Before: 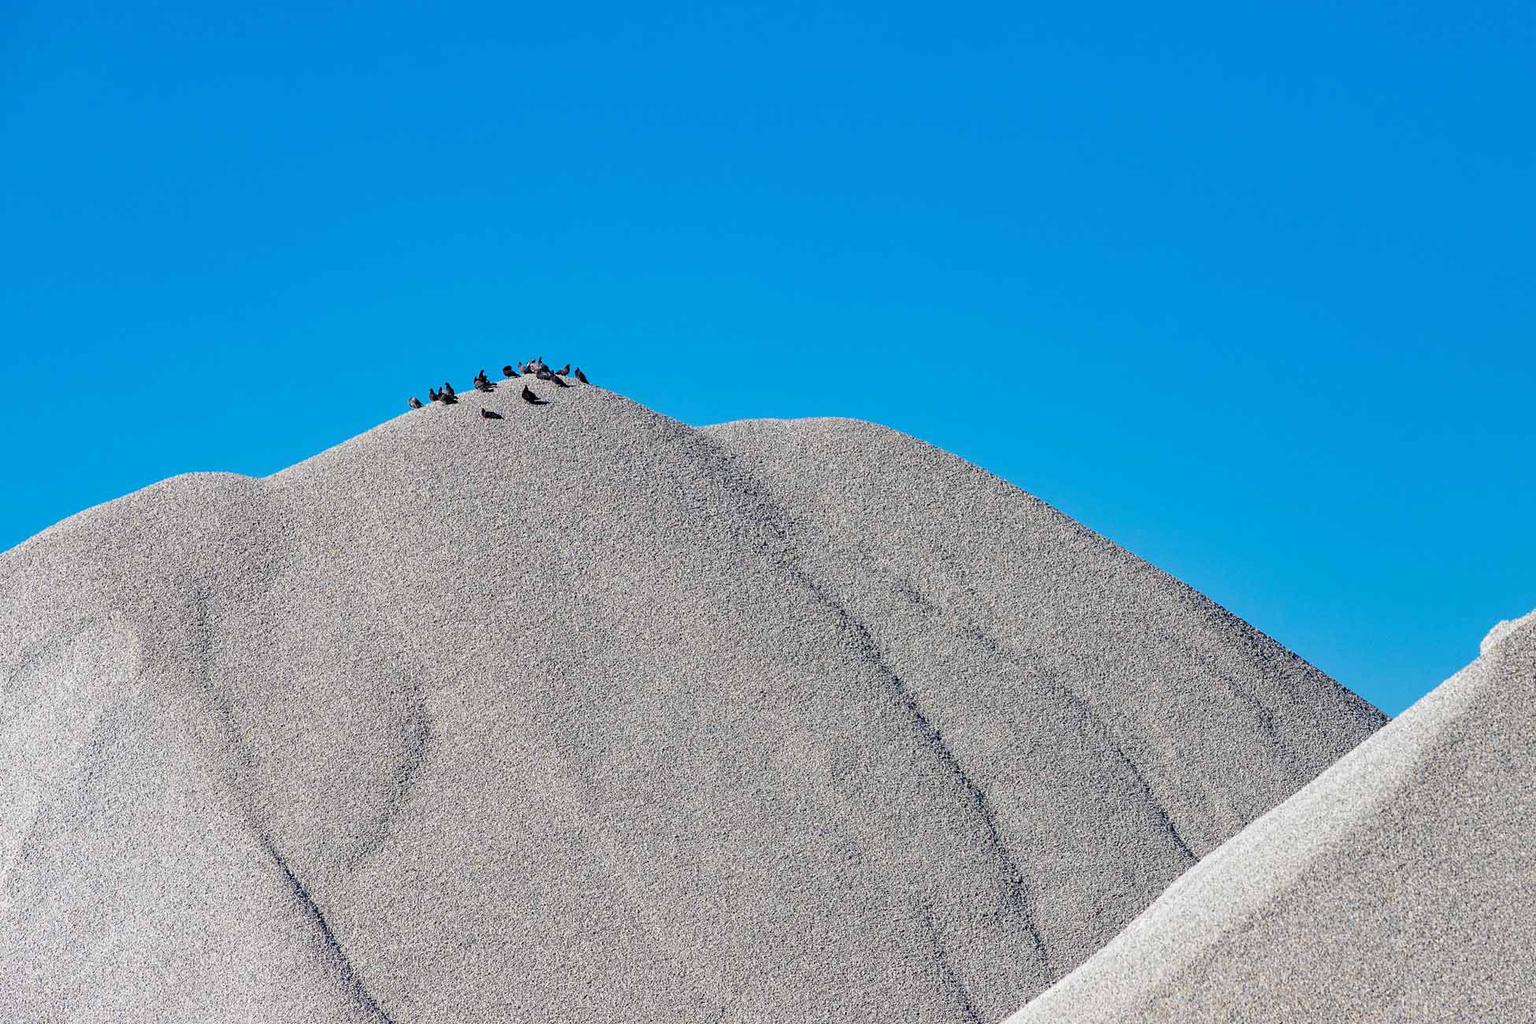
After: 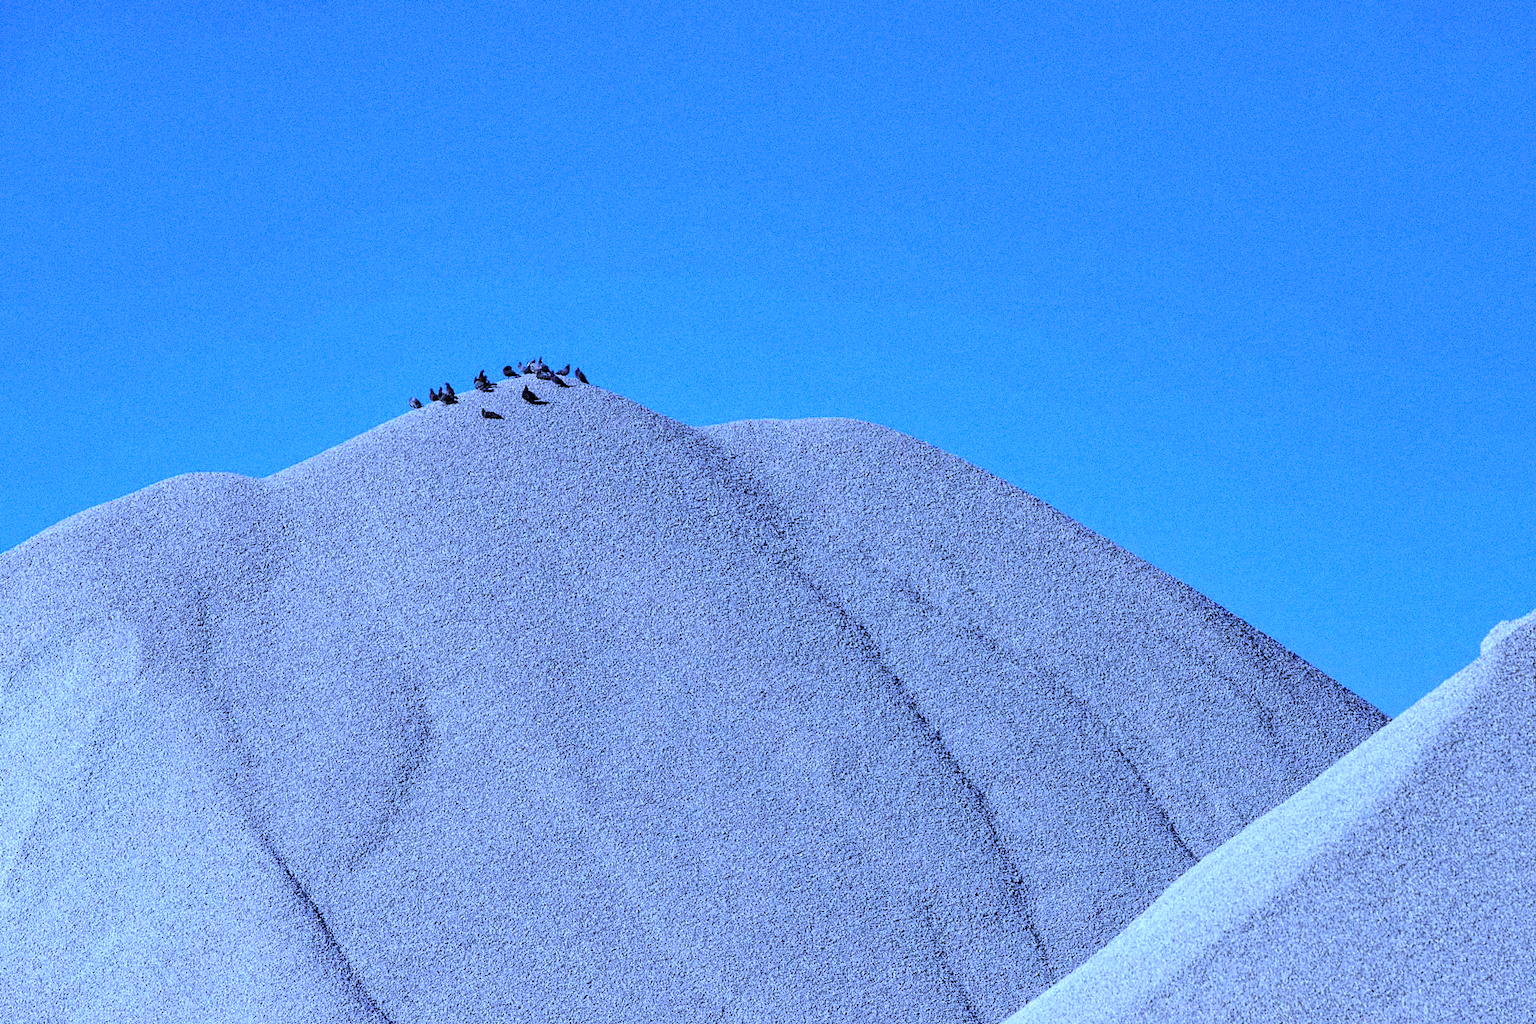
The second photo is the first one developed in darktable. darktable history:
contrast brightness saturation: saturation -0.05
grain: mid-tones bias 0%
white balance: red 0.766, blue 1.537
